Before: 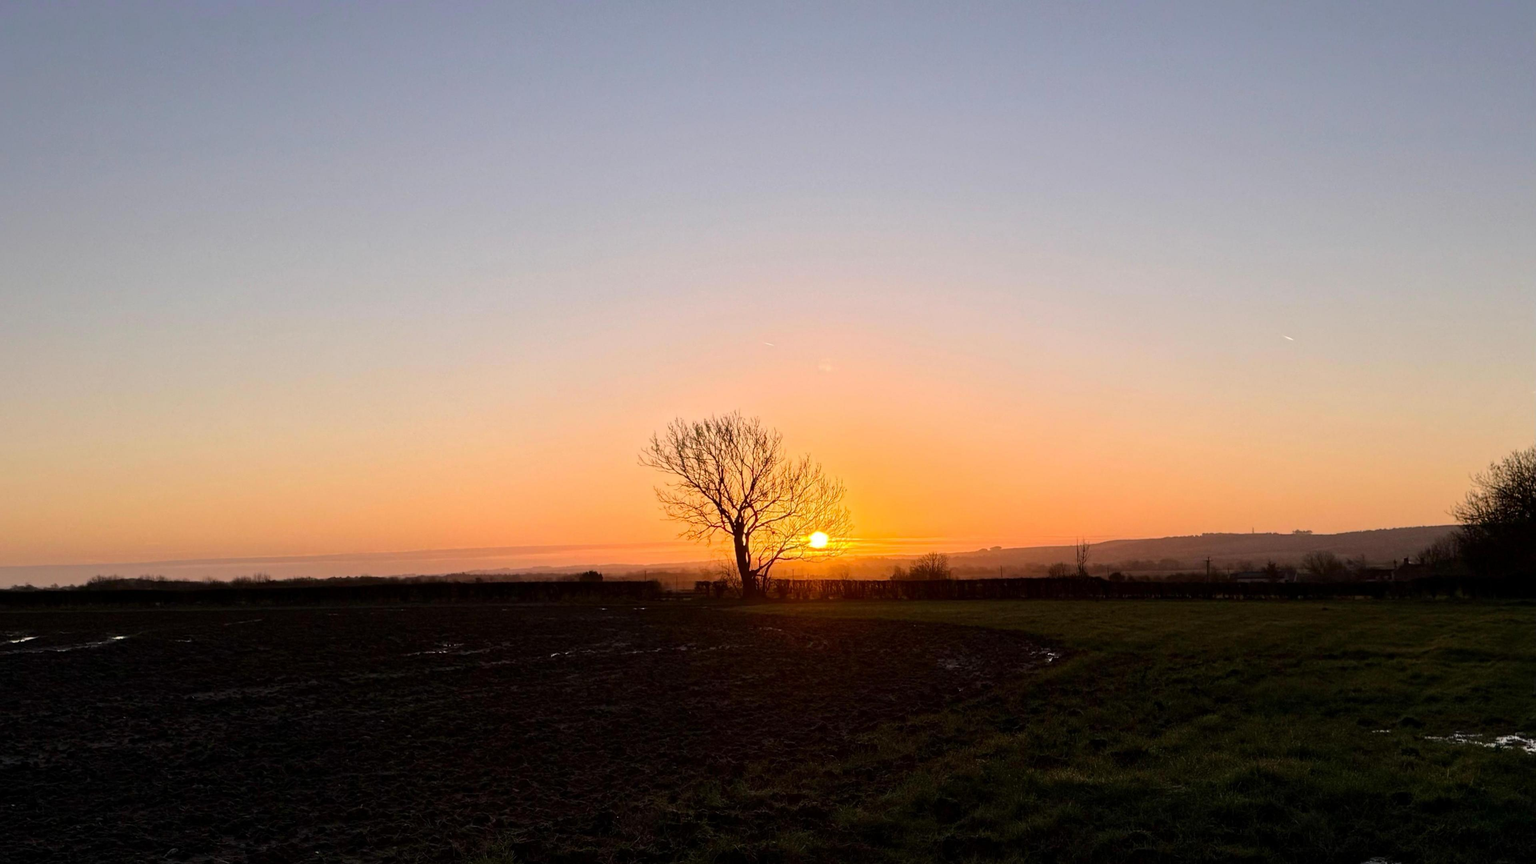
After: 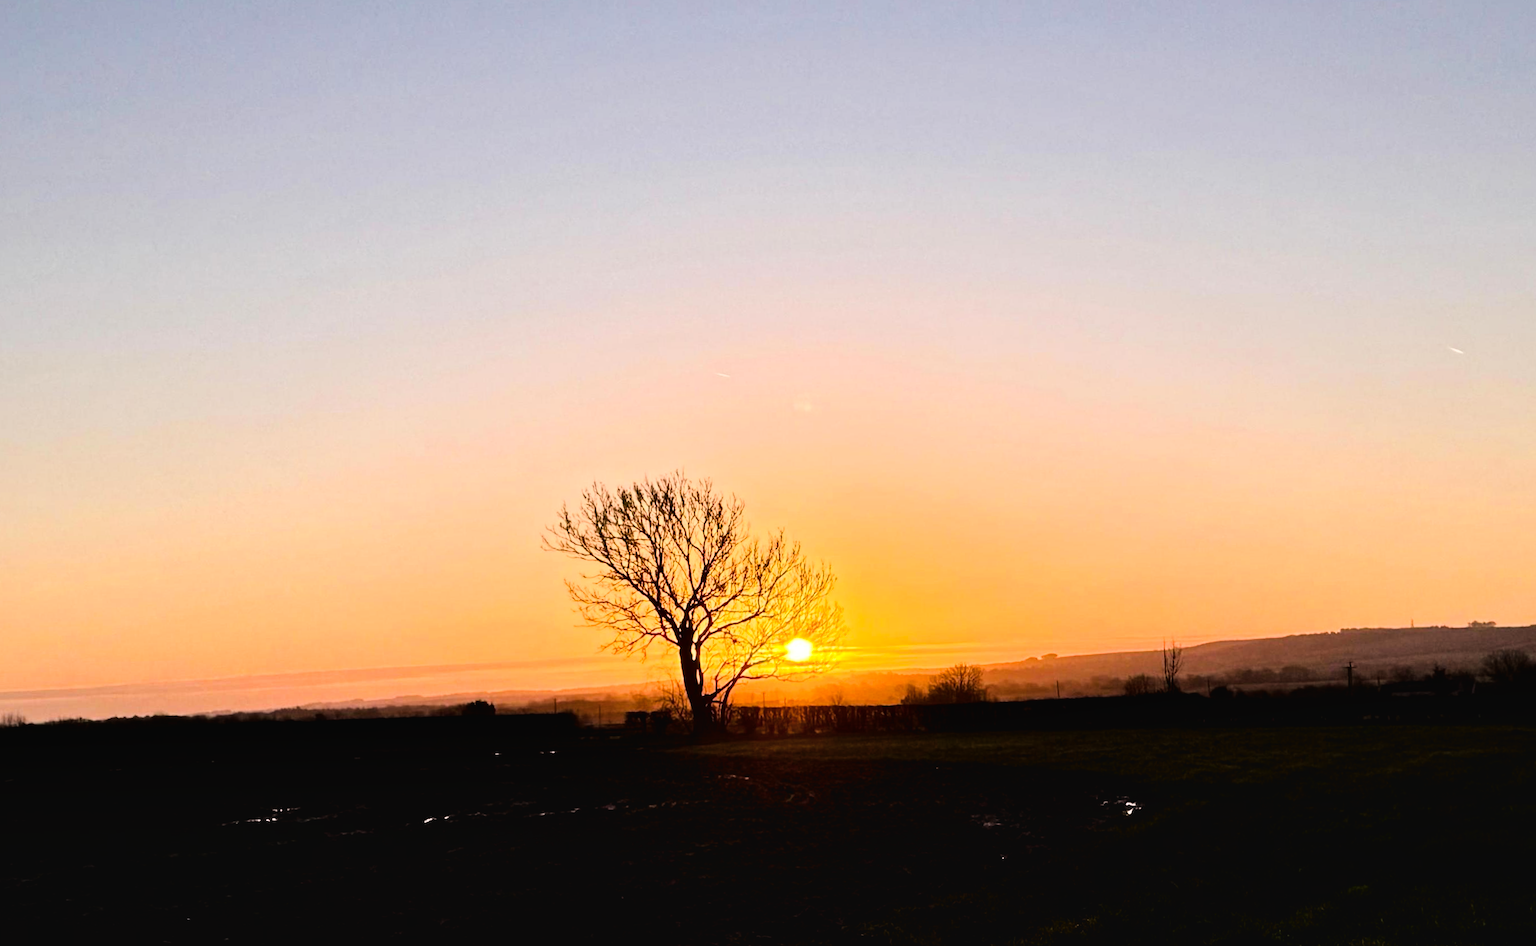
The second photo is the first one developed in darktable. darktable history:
shadows and highlights: highlights color adjustment 0%, low approximation 0.01, soften with gaussian
crop and rotate: left 17.046%, top 10.659%, right 12.989%, bottom 14.553%
color balance rgb: linear chroma grading › shadows 19.44%, linear chroma grading › highlights 3.42%, linear chroma grading › mid-tones 10.16%
rotate and perspective: rotation -1.24°, automatic cropping off
filmic rgb: black relative exposure -5 EV, hardness 2.88, contrast 1.1
levels: mode automatic
tone curve: curves: ch0 [(0, 0.013) (0.198, 0.175) (0.512, 0.582) (0.625, 0.754) (0.81, 0.934) (1, 1)], color space Lab, linked channels, preserve colors none
